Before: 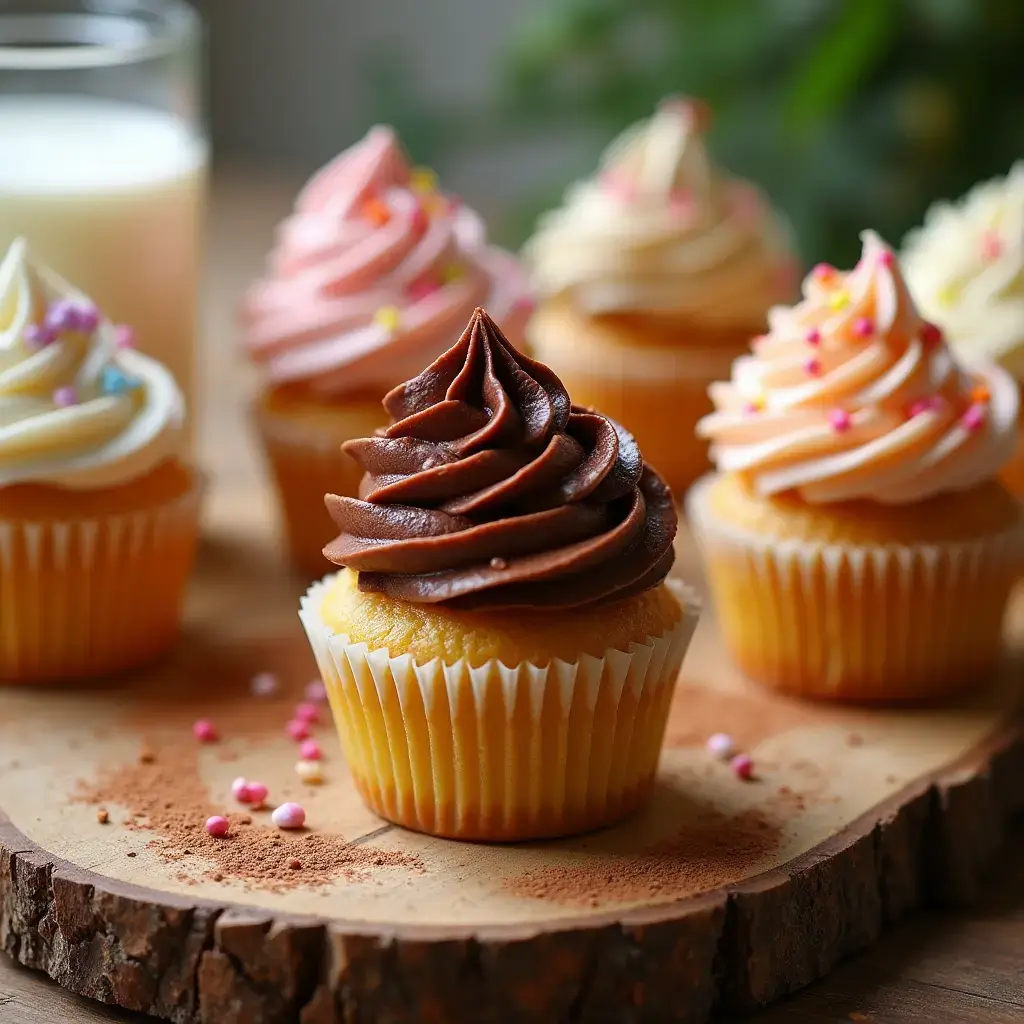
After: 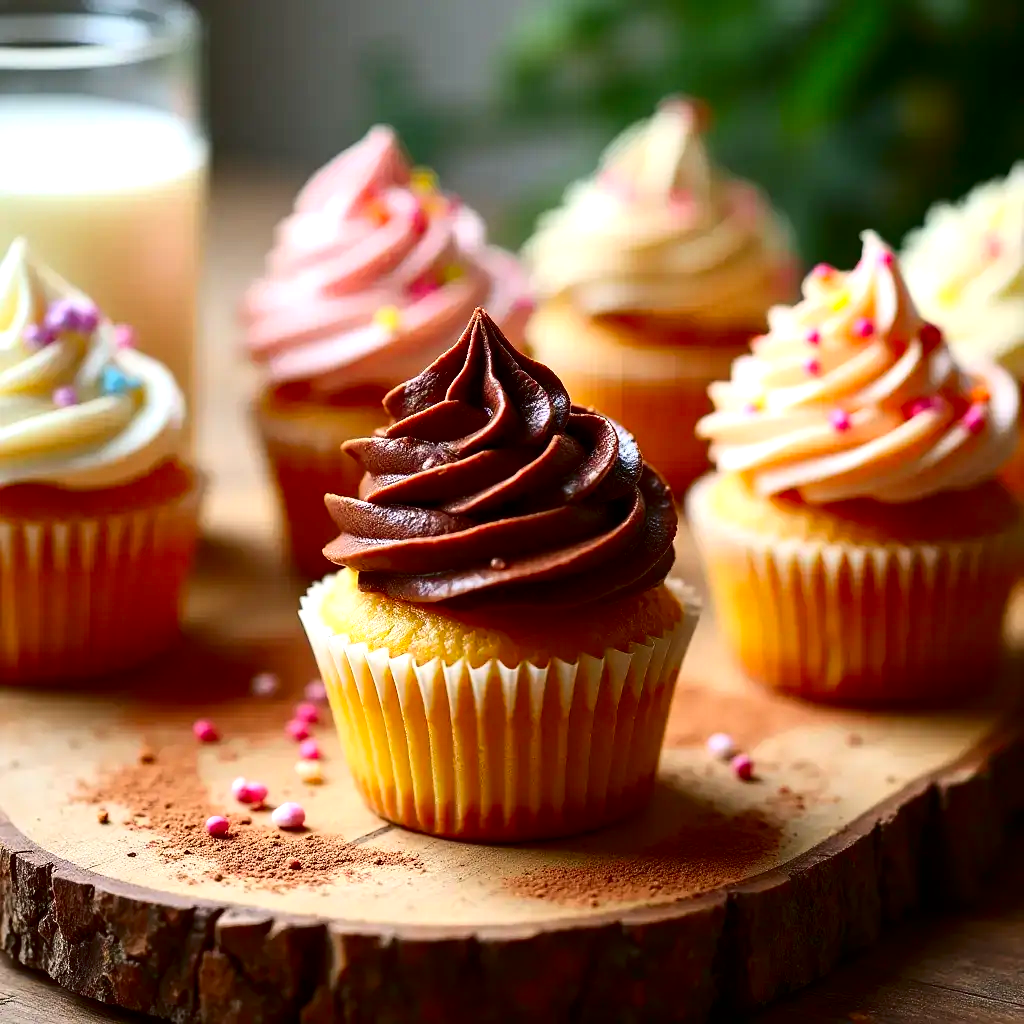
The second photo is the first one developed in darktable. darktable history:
contrast brightness saturation: contrast 0.21, brightness -0.11, saturation 0.21
exposure: black level correction 0.001, exposure 0.5 EV, compensate exposure bias true, compensate highlight preservation false
